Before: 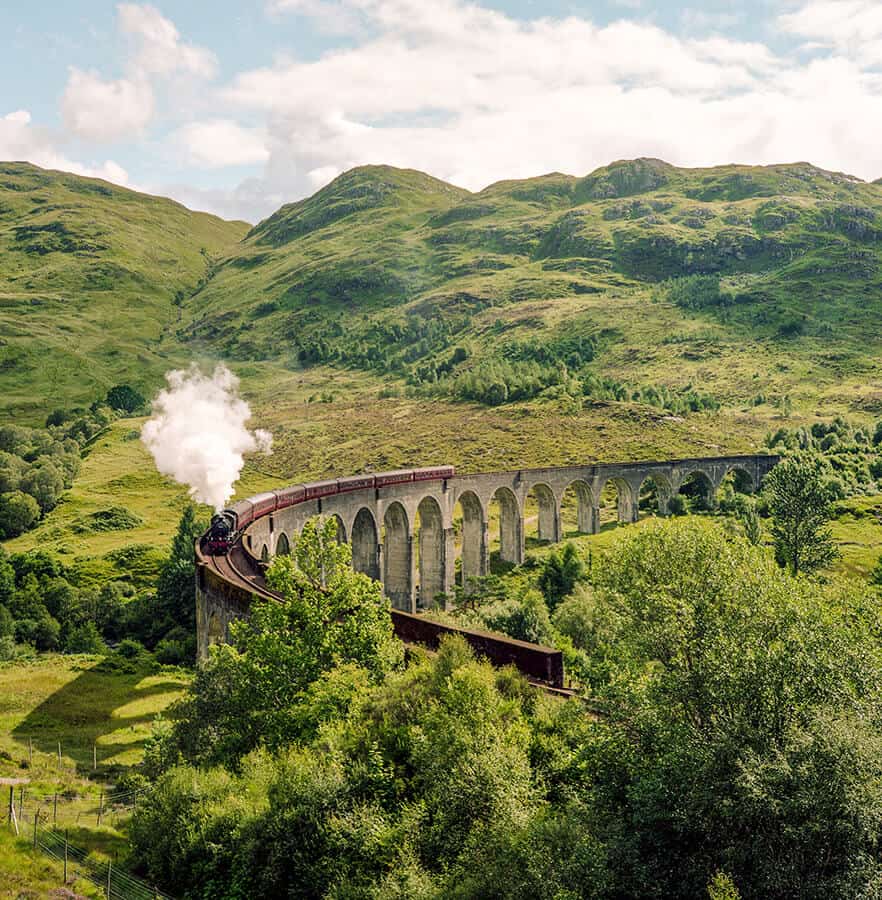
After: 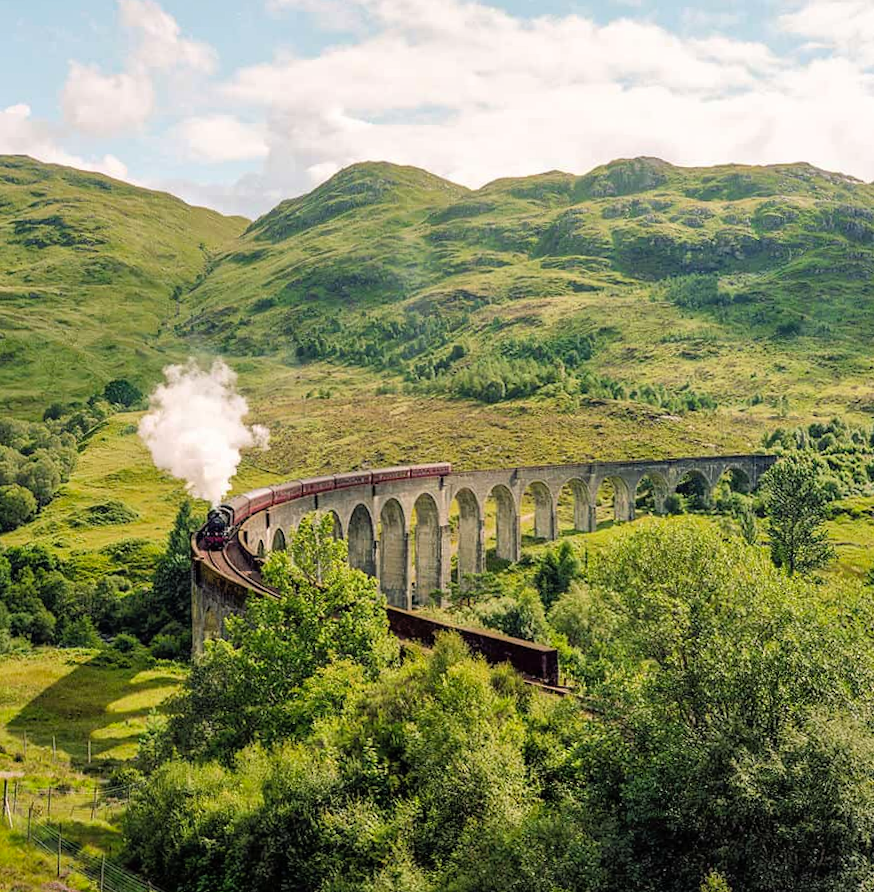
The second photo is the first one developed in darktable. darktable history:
crop and rotate: angle -0.49°
exposure: exposure -0.018 EV, compensate exposure bias true, compensate highlight preservation false
tone equalizer: -8 EV -0.58 EV, edges refinement/feathering 500, mask exposure compensation -1.57 EV, preserve details no
contrast brightness saturation: contrast 0.03, brightness 0.061, saturation 0.126
